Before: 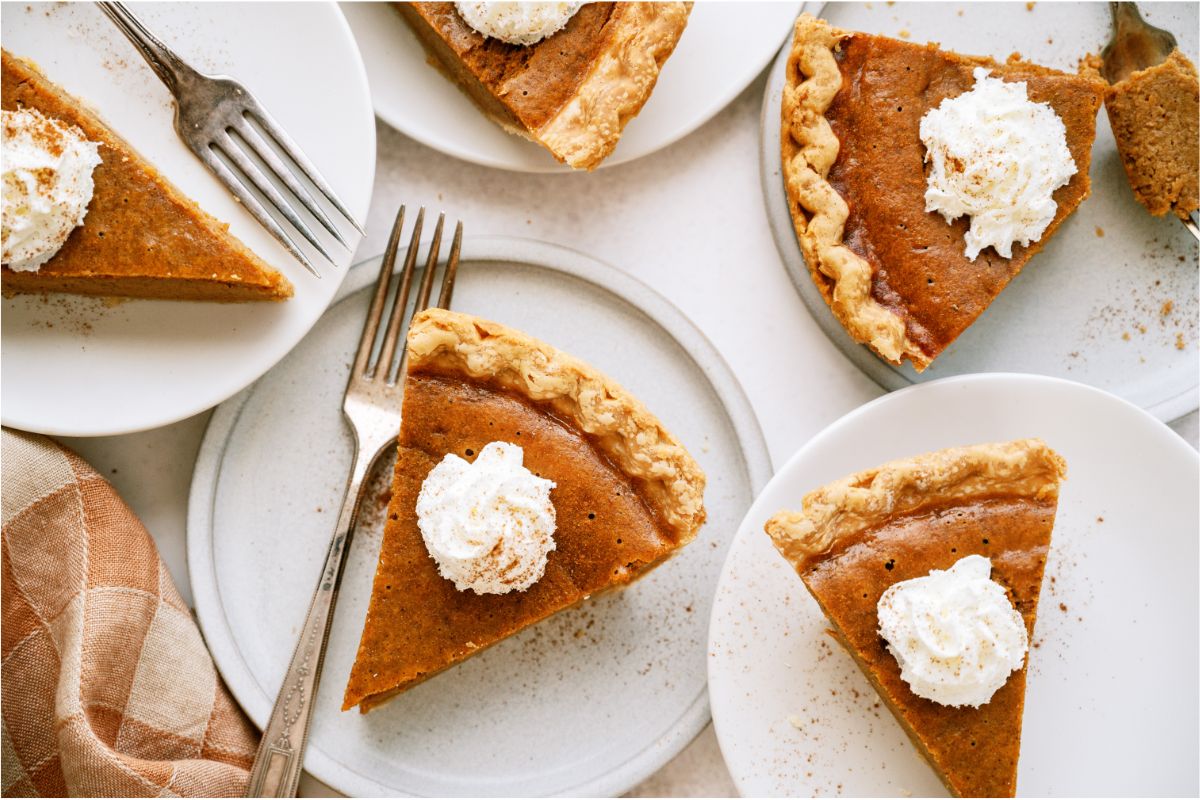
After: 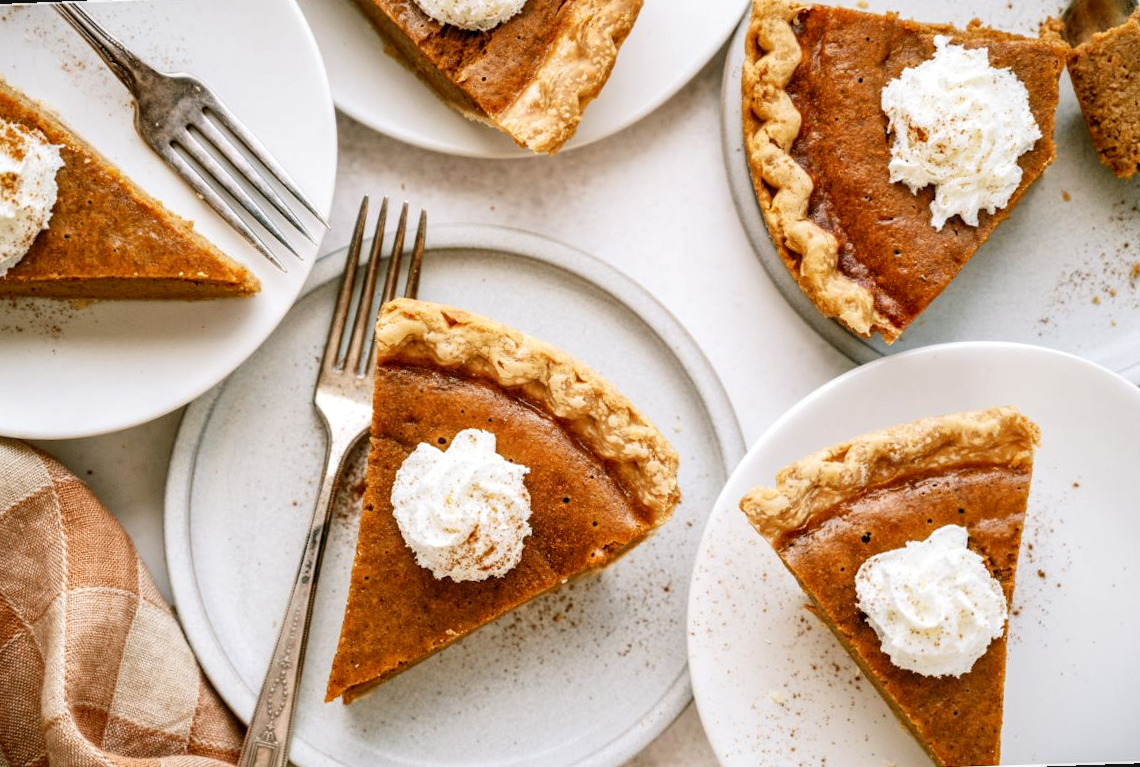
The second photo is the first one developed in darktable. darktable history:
rotate and perspective: rotation -2.12°, lens shift (vertical) 0.009, lens shift (horizontal) -0.008, automatic cropping original format, crop left 0.036, crop right 0.964, crop top 0.05, crop bottom 0.959
local contrast: detail 130%
